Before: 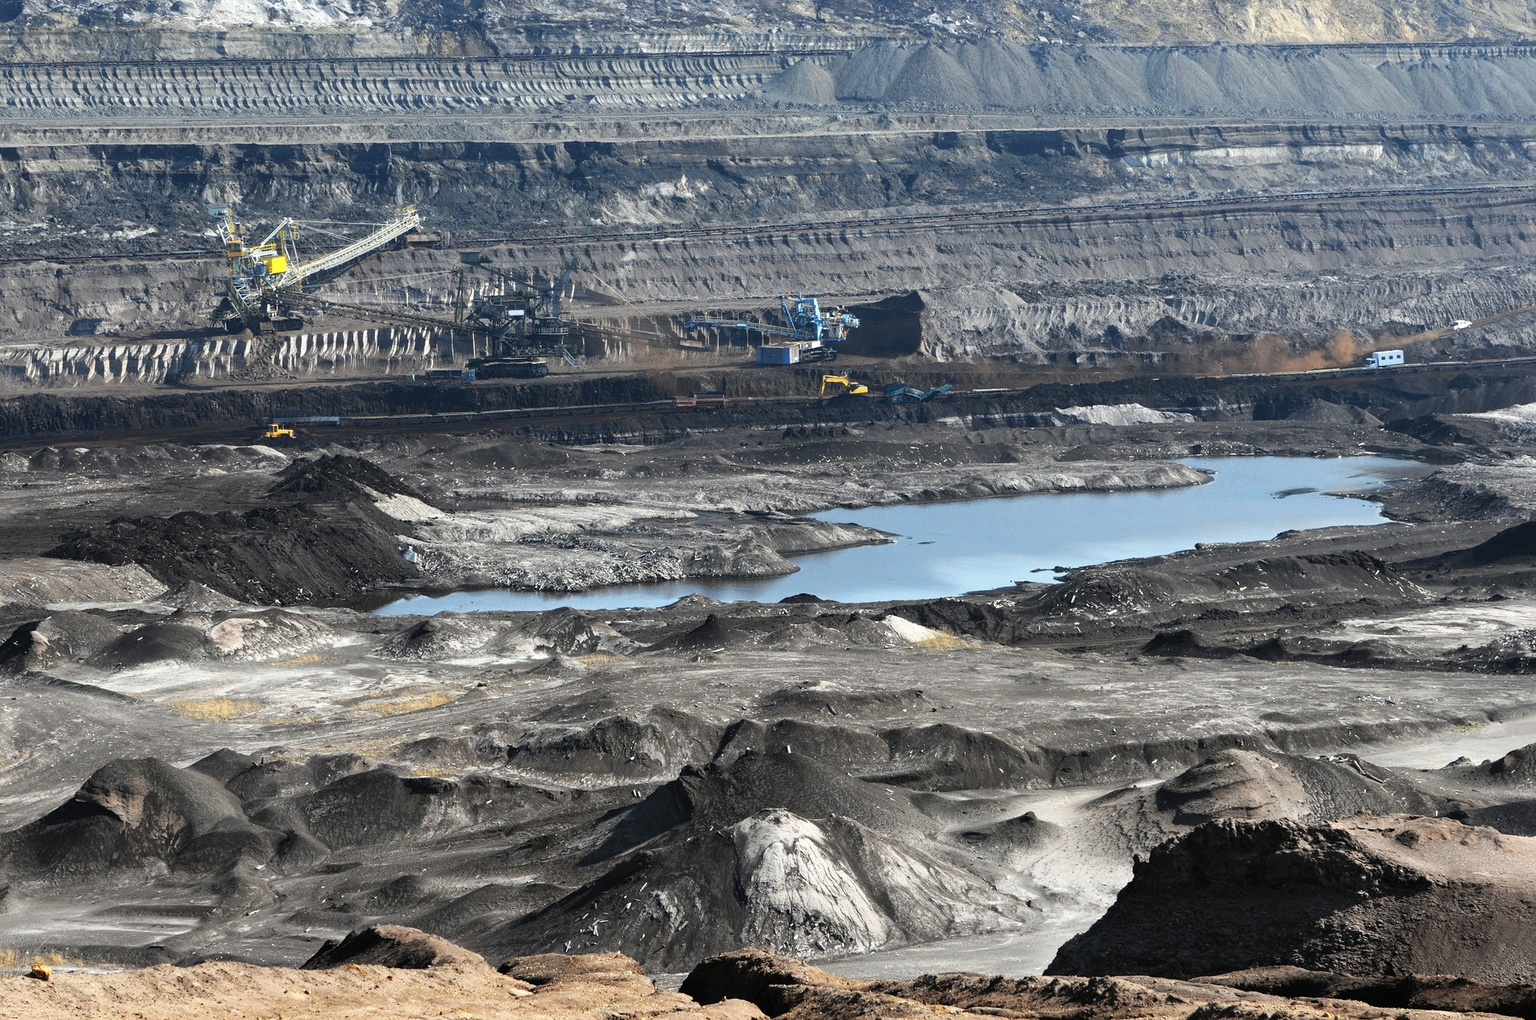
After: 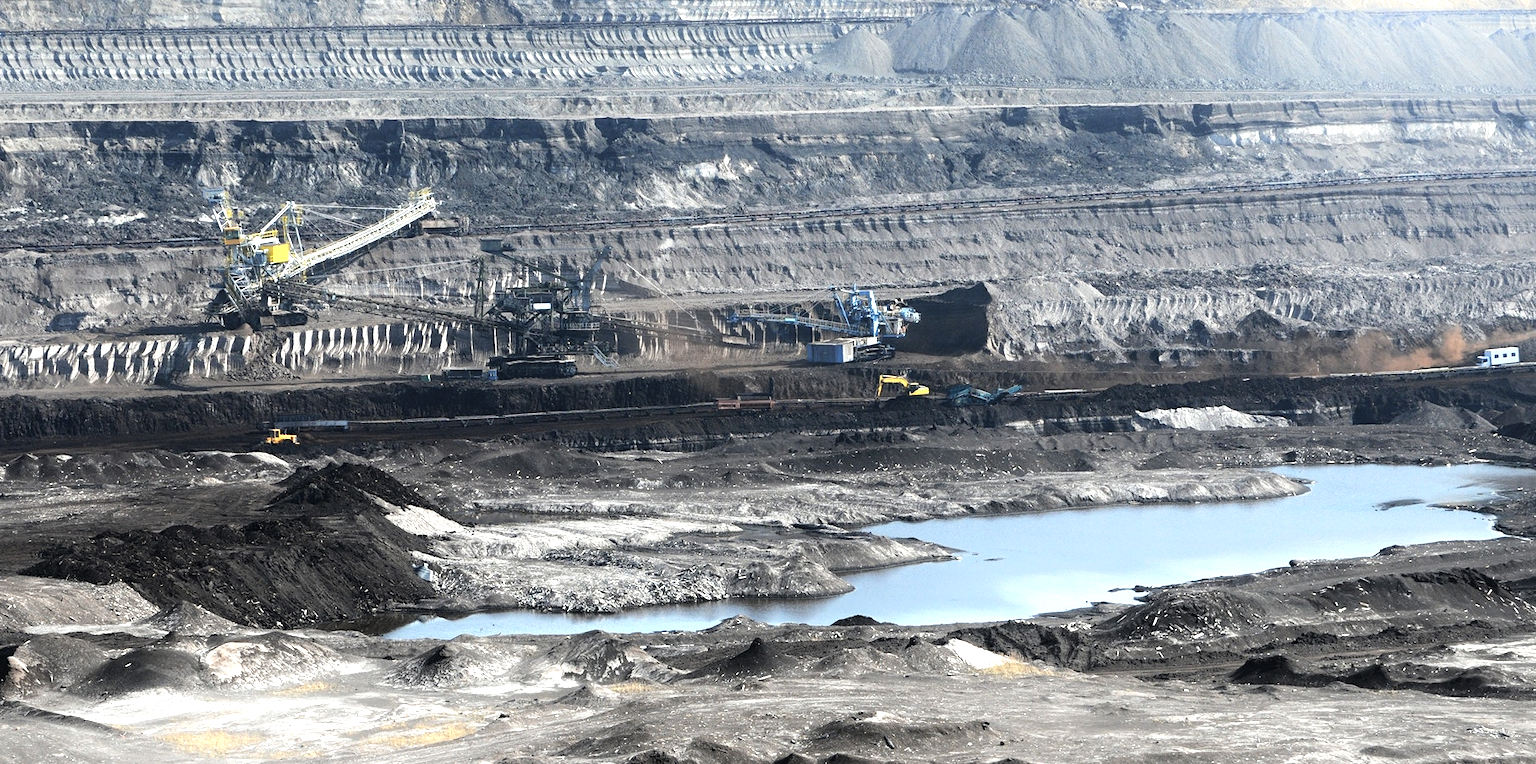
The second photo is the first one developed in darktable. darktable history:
contrast brightness saturation: saturation -0.167
crop: left 1.552%, top 3.454%, right 7.583%, bottom 28.442%
local contrast: mode bilateral grid, contrast 15, coarseness 36, detail 106%, midtone range 0.2
tone equalizer: -8 EV -0.725 EV, -7 EV -0.728 EV, -6 EV -0.59 EV, -5 EV -0.385 EV, -3 EV 0.367 EV, -2 EV 0.6 EV, -1 EV 0.677 EV, +0 EV 0.73 EV, mask exposure compensation -0.487 EV
shadows and highlights: shadows -52.56, highlights 86.33, soften with gaussian
